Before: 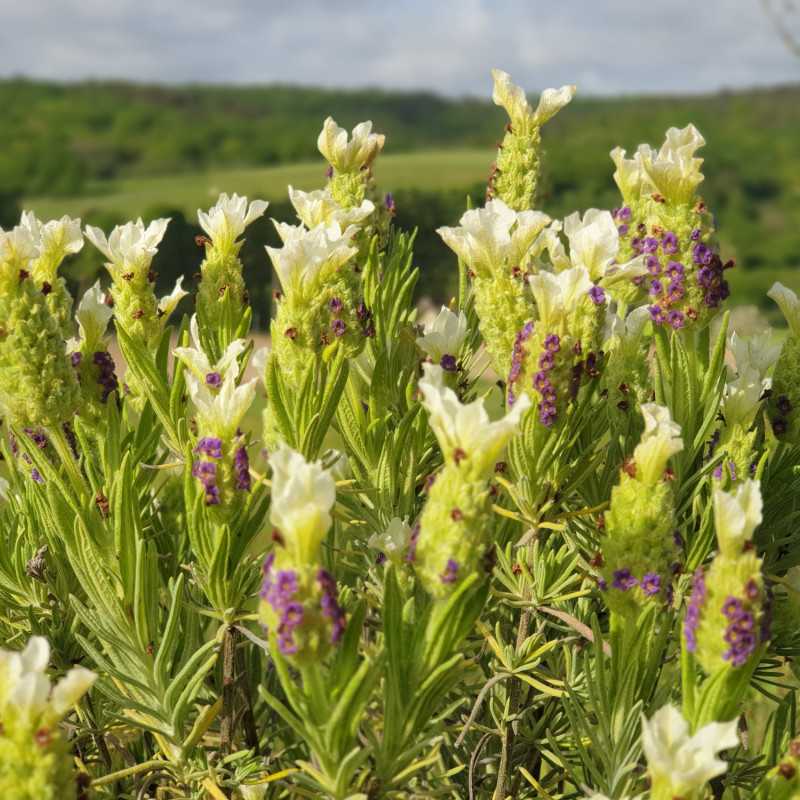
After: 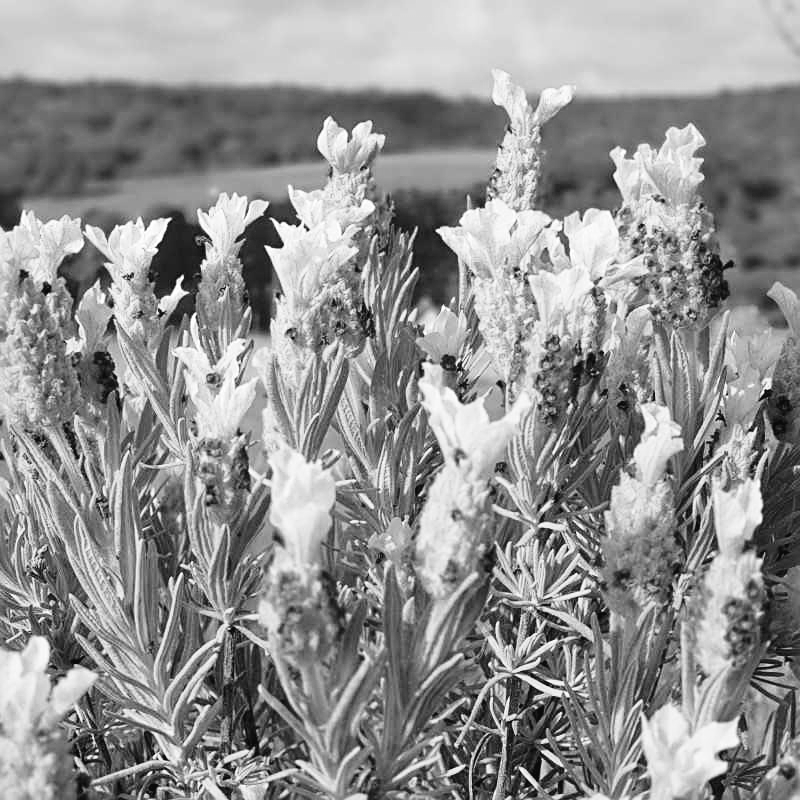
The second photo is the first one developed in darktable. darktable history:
monochrome: on, module defaults
white balance: red 0.924, blue 1.095
tone curve: curves: ch0 [(0, 0.024) (0.049, 0.038) (0.176, 0.162) (0.311, 0.337) (0.416, 0.471) (0.565, 0.658) (0.817, 0.911) (1, 1)]; ch1 [(0, 0) (0.339, 0.358) (0.445, 0.439) (0.476, 0.47) (0.504, 0.504) (0.53, 0.511) (0.557, 0.558) (0.627, 0.664) (0.728, 0.786) (1, 1)]; ch2 [(0, 0) (0.327, 0.324) (0.417, 0.44) (0.46, 0.453) (0.502, 0.504) (0.526, 0.52) (0.549, 0.561) (0.619, 0.657) (0.76, 0.765) (1, 1)], color space Lab, independent channels, preserve colors none
sharpen: on, module defaults
